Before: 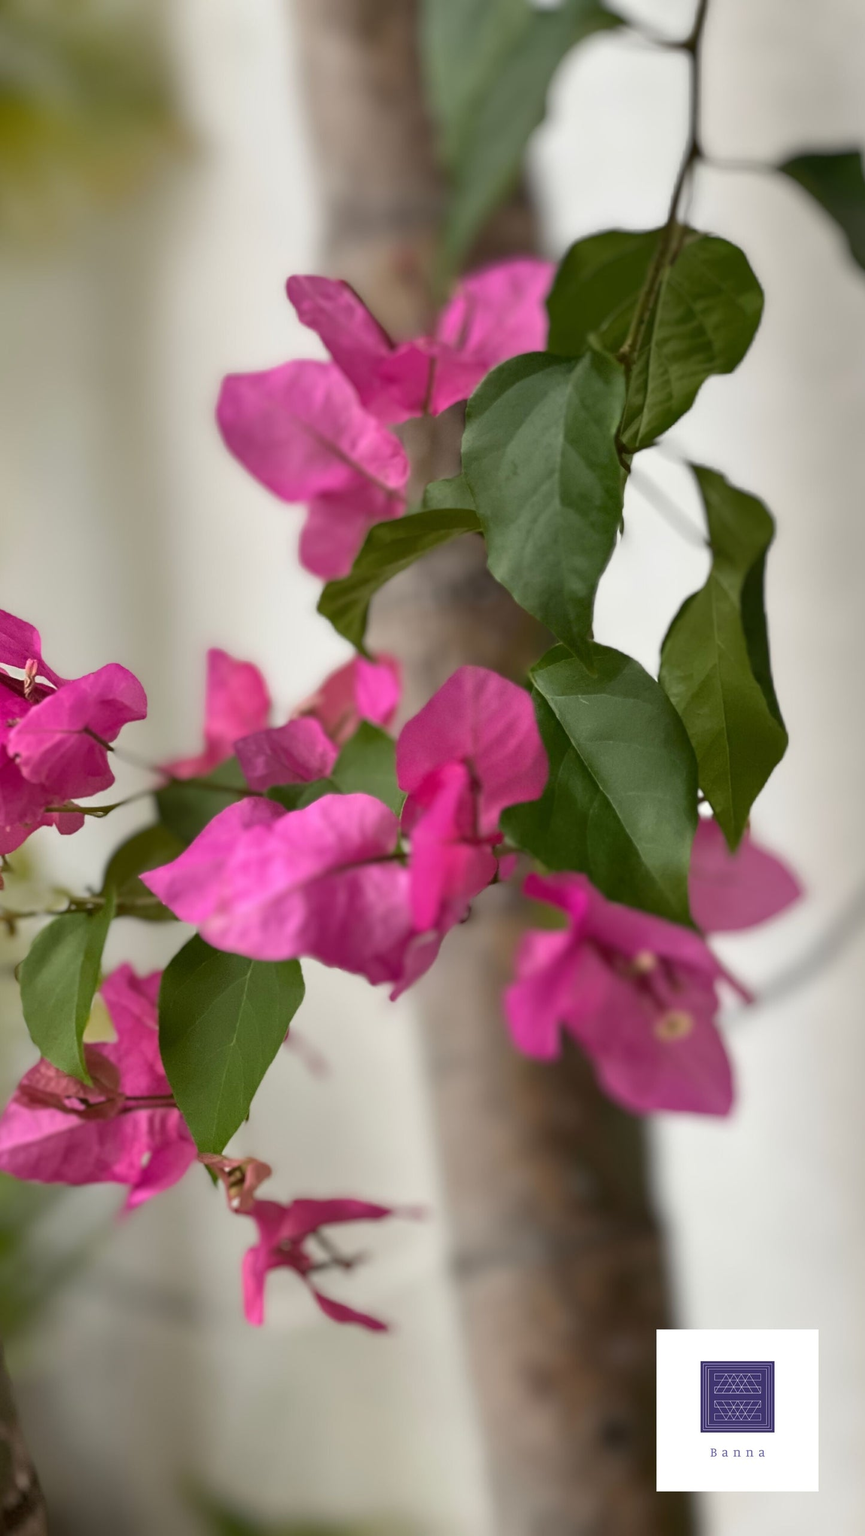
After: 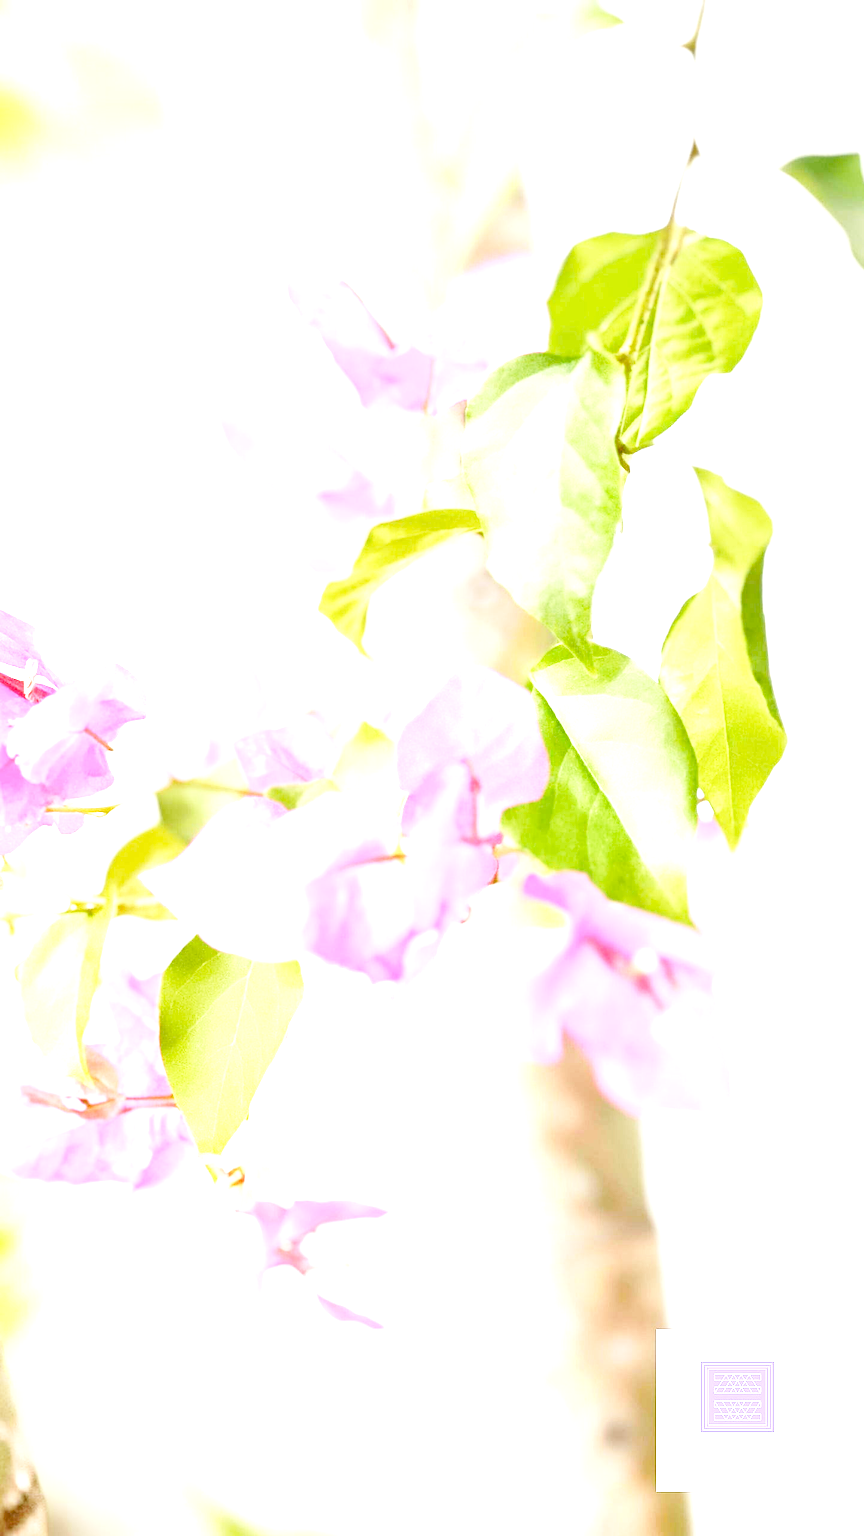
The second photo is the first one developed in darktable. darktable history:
base curve: curves: ch0 [(0, 0) (0.036, 0.025) (0.121, 0.166) (0.206, 0.329) (0.605, 0.79) (1, 1)], preserve colors none
levels: levels [0, 0.51, 1]
exposure: black level correction 0, exposure 4 EV, compensate exposure bias true, compensate highlight preservation false
